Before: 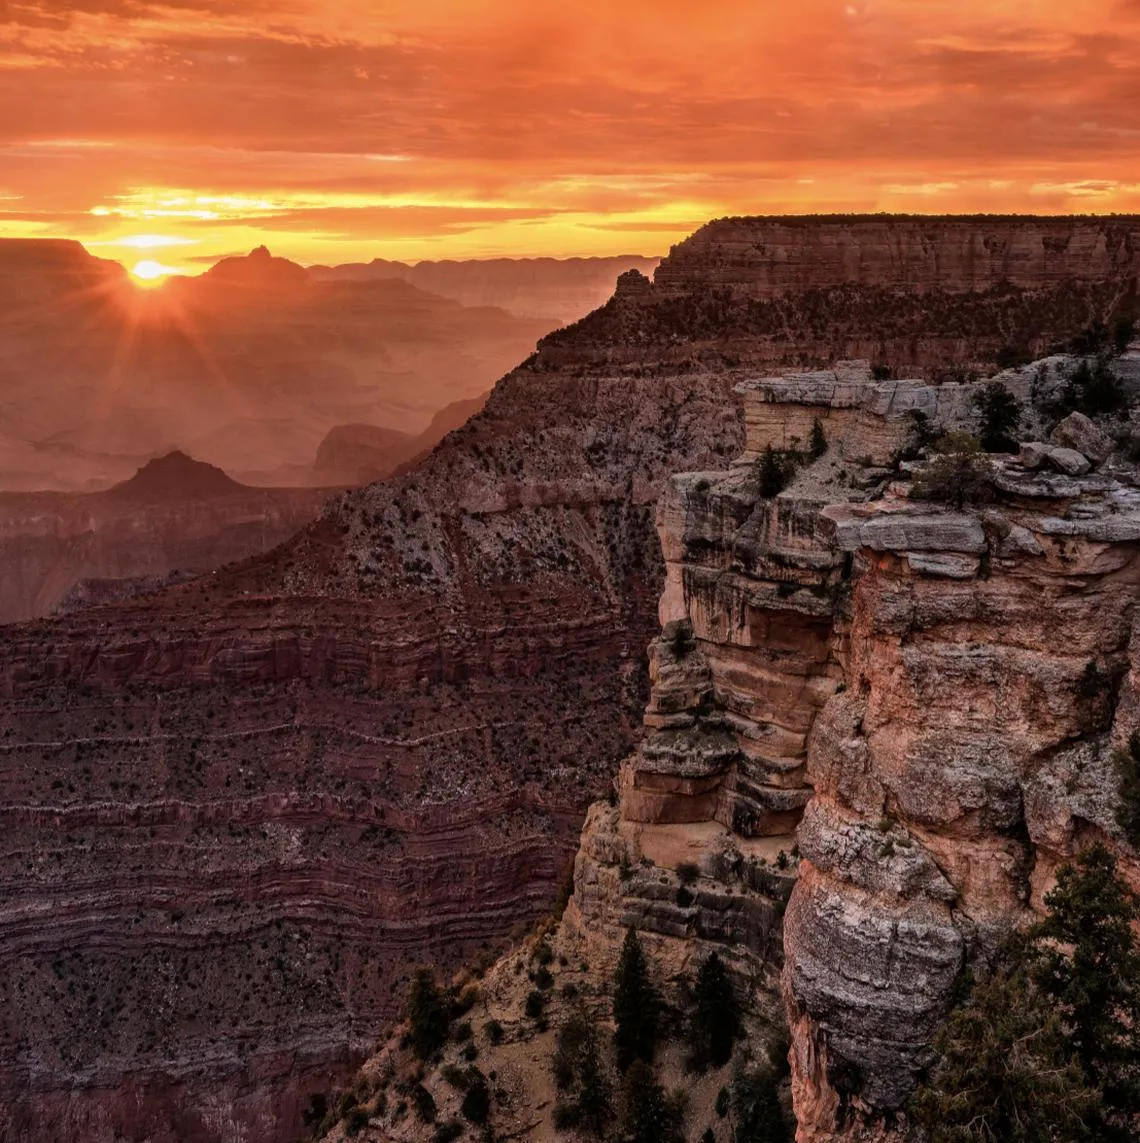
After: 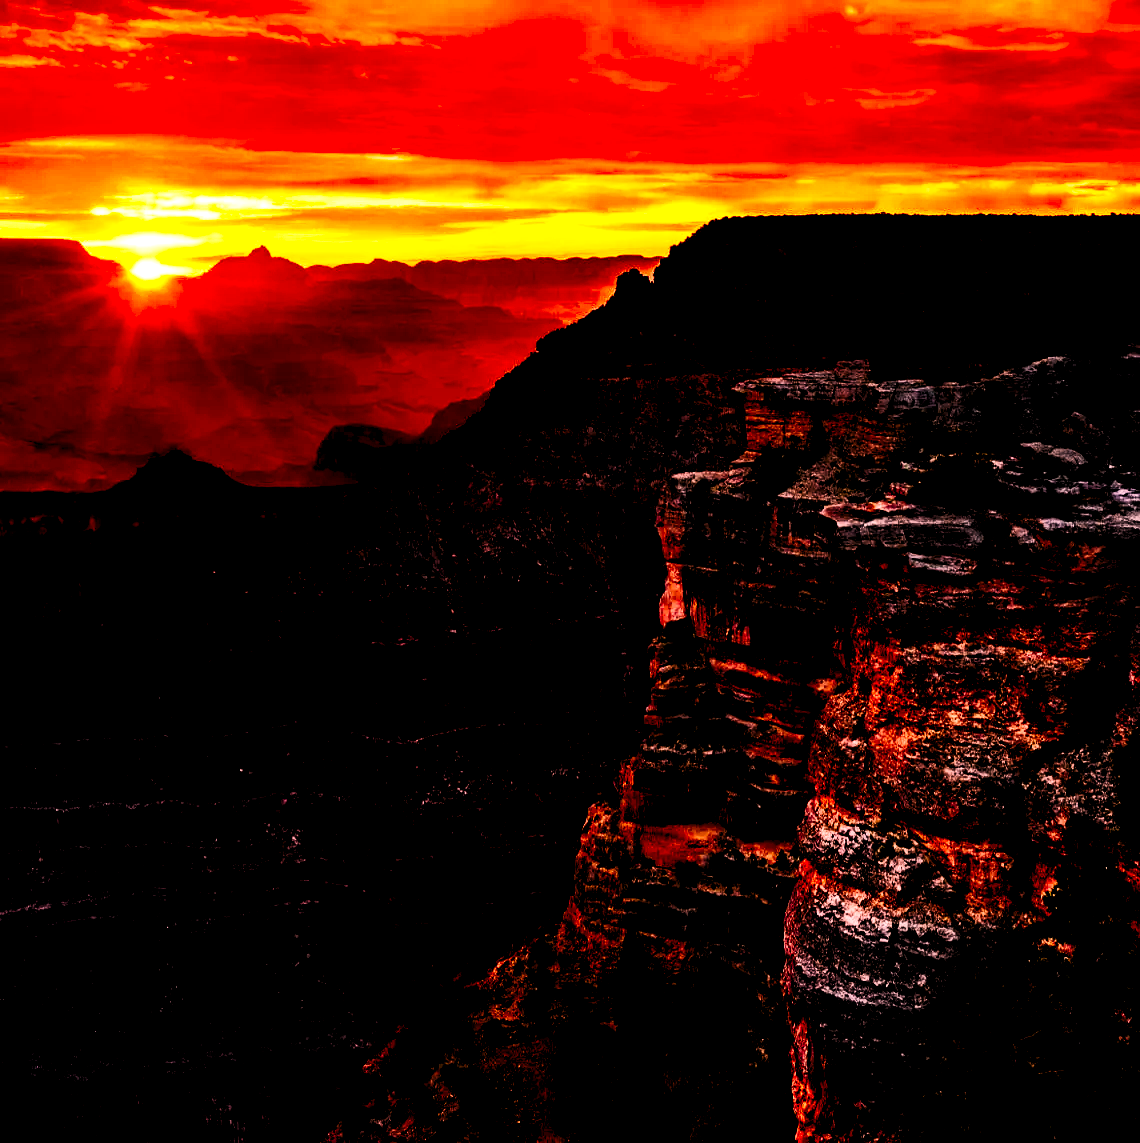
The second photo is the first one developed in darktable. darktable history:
tone equalizer: -8 EV -0.734 EV, -7 EV -0.723 EV, -6 EV -0.569 EV, -5 EV -0.373 EV, -3 EV 0.37 EV, -2 EV 0.6 EV, -1 EV 0.676 EV, +0 EV 0.749 EV, edges refinement/feathering 500, mask exposure compensation -1.57 EV, preserve details no
color zones: curves: ch0 [(0, 0.511) (0.143, 0.531) (0.286, 0.56) (0.429, 0.5) (0.571, 0.5) (0.714, 0.5) (0.857, 0.5) (1, 0.5)]; ch1 [(0, 0.525) (0.143, 0.705) (0.286, 0.715) (0.429, 0.35) (0.571, 0.35) (0.714, 0.35) (0.857, 0.4) (1, 0.4)]; ch2 [(0, 0.572) (0.143, 0.512) (0.286, 0.473) (0.429, 0.45) (0.571, 0.5) (0.714, 0.5) (0.857, 0.518) (1, 0.518)]
levels: levels [0.062, 0.494, 0.925]
local contrast: highlights 105%, shadows 100%, detail 119%, midtone range 0.2
contrast brightness saturation: brightness -0.998, saturation 0.995
base curve: curves: ch0 [(0, 0) (0.088, 0.125) (0.176, 0.251) (0.354, 0.501) (0.613, 0.749) (1, 0.877)], preserve colors none
shadows and highlights: shadows 37.41, highlights -27.35, soften with gaussian
color correction: highlights a* 14.61, highlights b* 4.89
